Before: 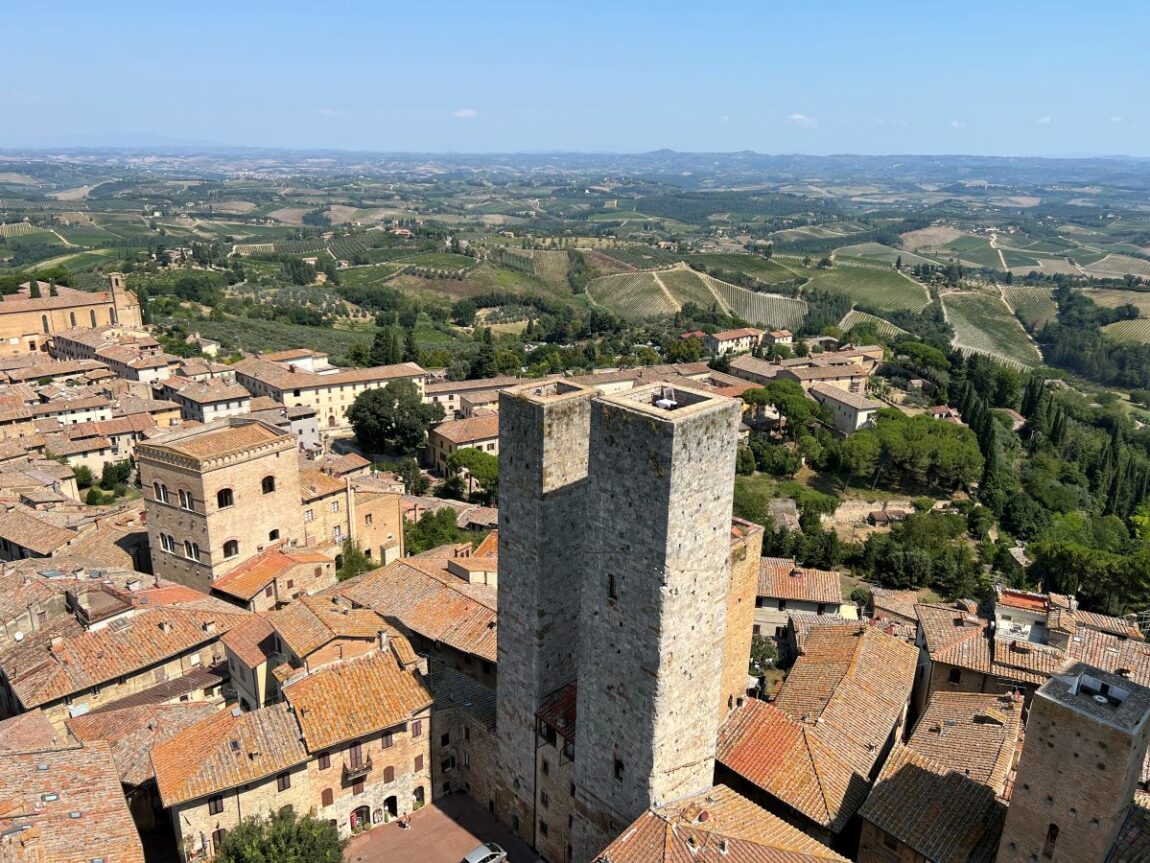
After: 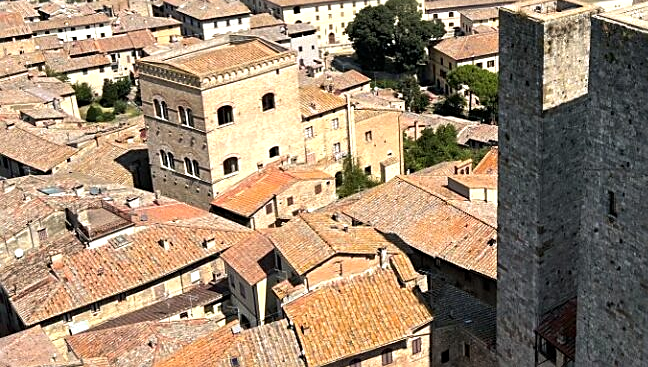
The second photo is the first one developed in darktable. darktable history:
exposure: exposure 0.078 EV, compensate highlight preservation false
tone equalizer: -8 EV -0.417 EV, -7 EV -0.389 EV, -6 EV -0.333 EV, -5 EV -0.222 EV, -3 EV 0.222 EV, -2 EV 0.333 EV, -1 EV 0.389 EV, +0 EV 0.417 EV, edges refinement/feathering 500, mask exposure compensation -1.57 EV, preserve details no
crop: top 44.483%, right 43.593%, bottom 12.892%
sharpen: on, module defaults
